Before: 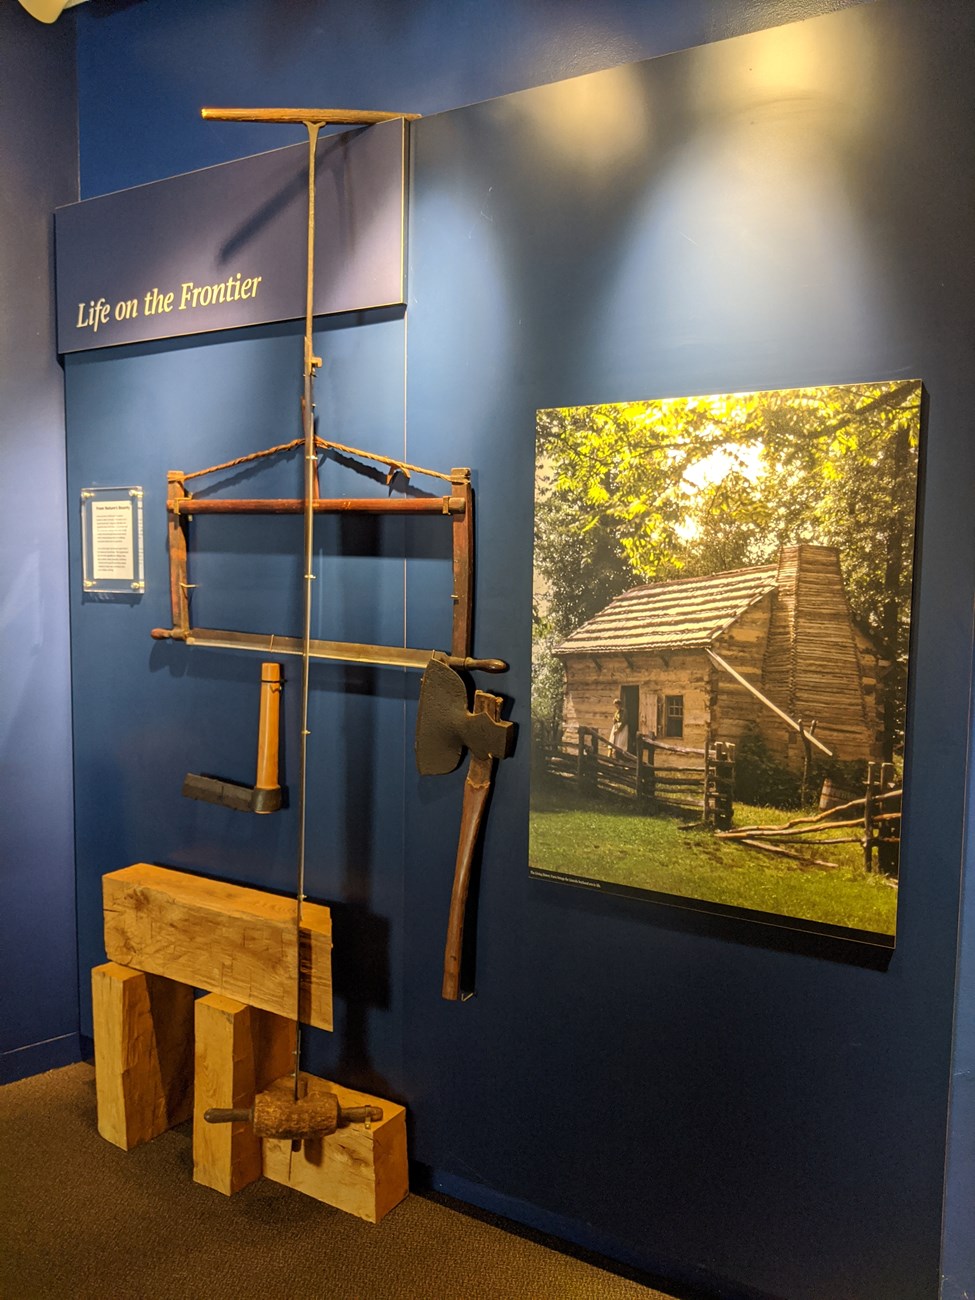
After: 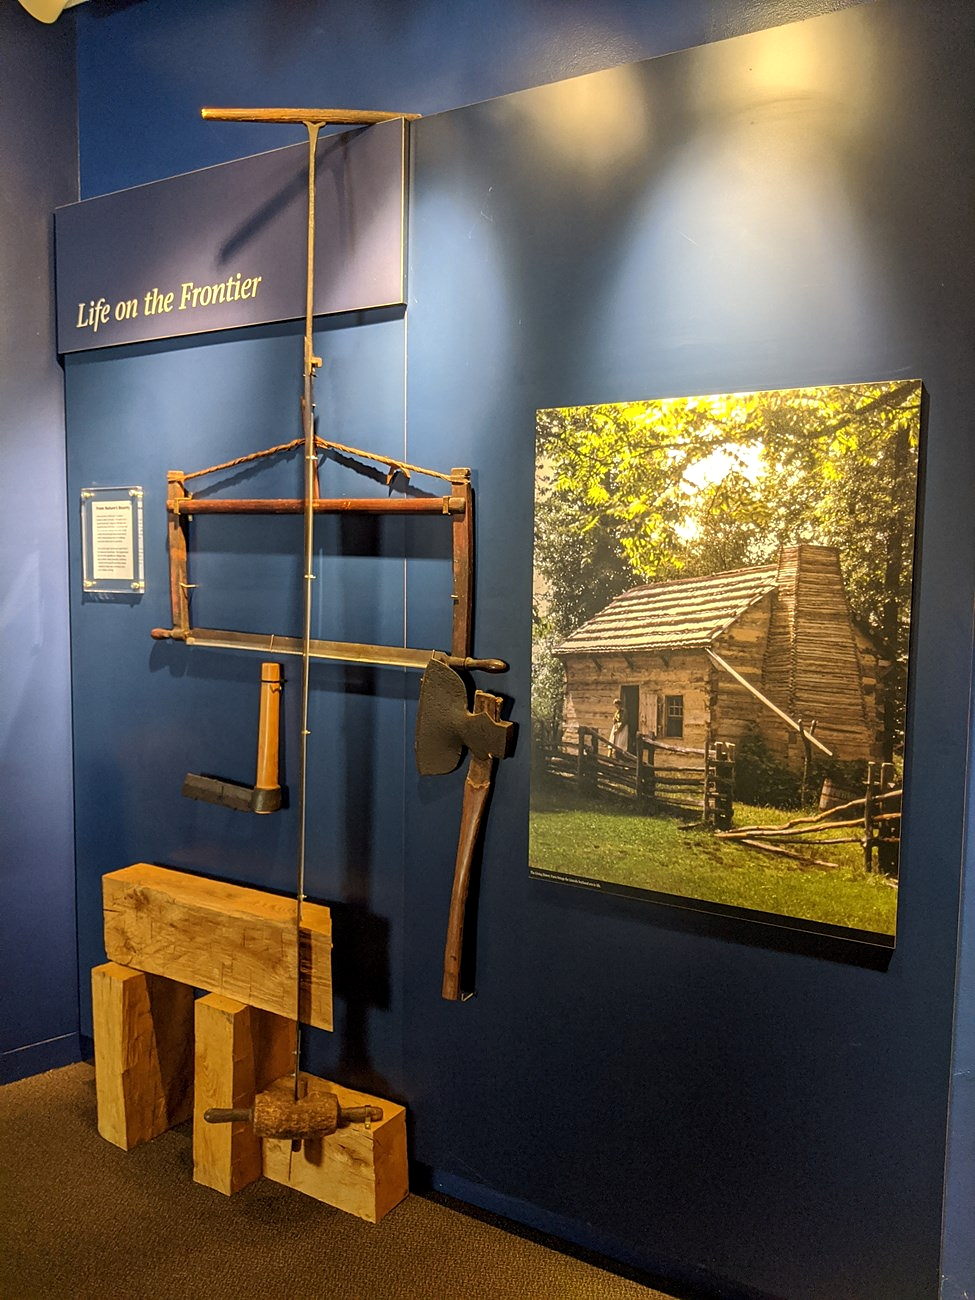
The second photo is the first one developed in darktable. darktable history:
sharpen: radius 1.011
local contrast: highlights 100%, shadows 97%, detail 119%, midtone range 0.2
